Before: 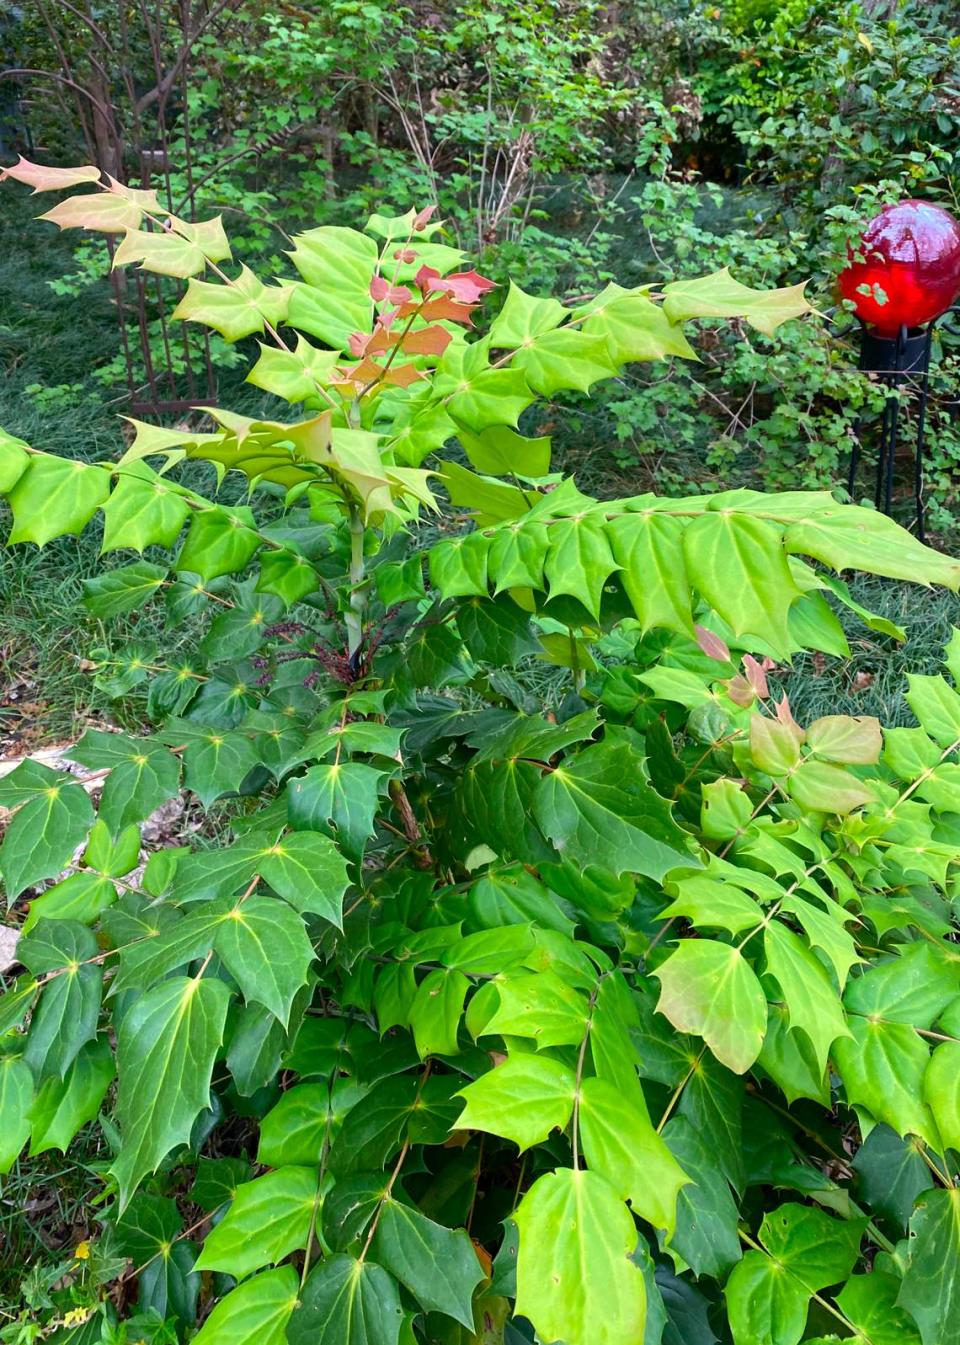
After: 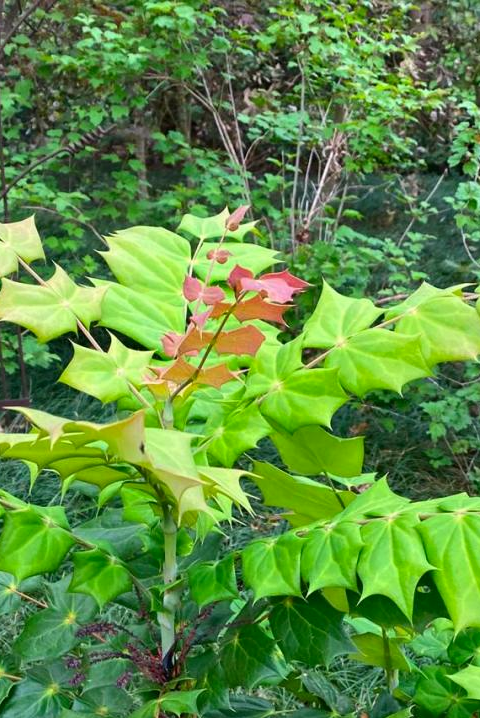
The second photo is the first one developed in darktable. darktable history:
shadows and highlights: low approximation 0.01, soften with gaussian
crop: left 19.581%, right 30.401%, bottom 46.597%
contrast brightness saturation: contrast 0.083, saturation 0.021
